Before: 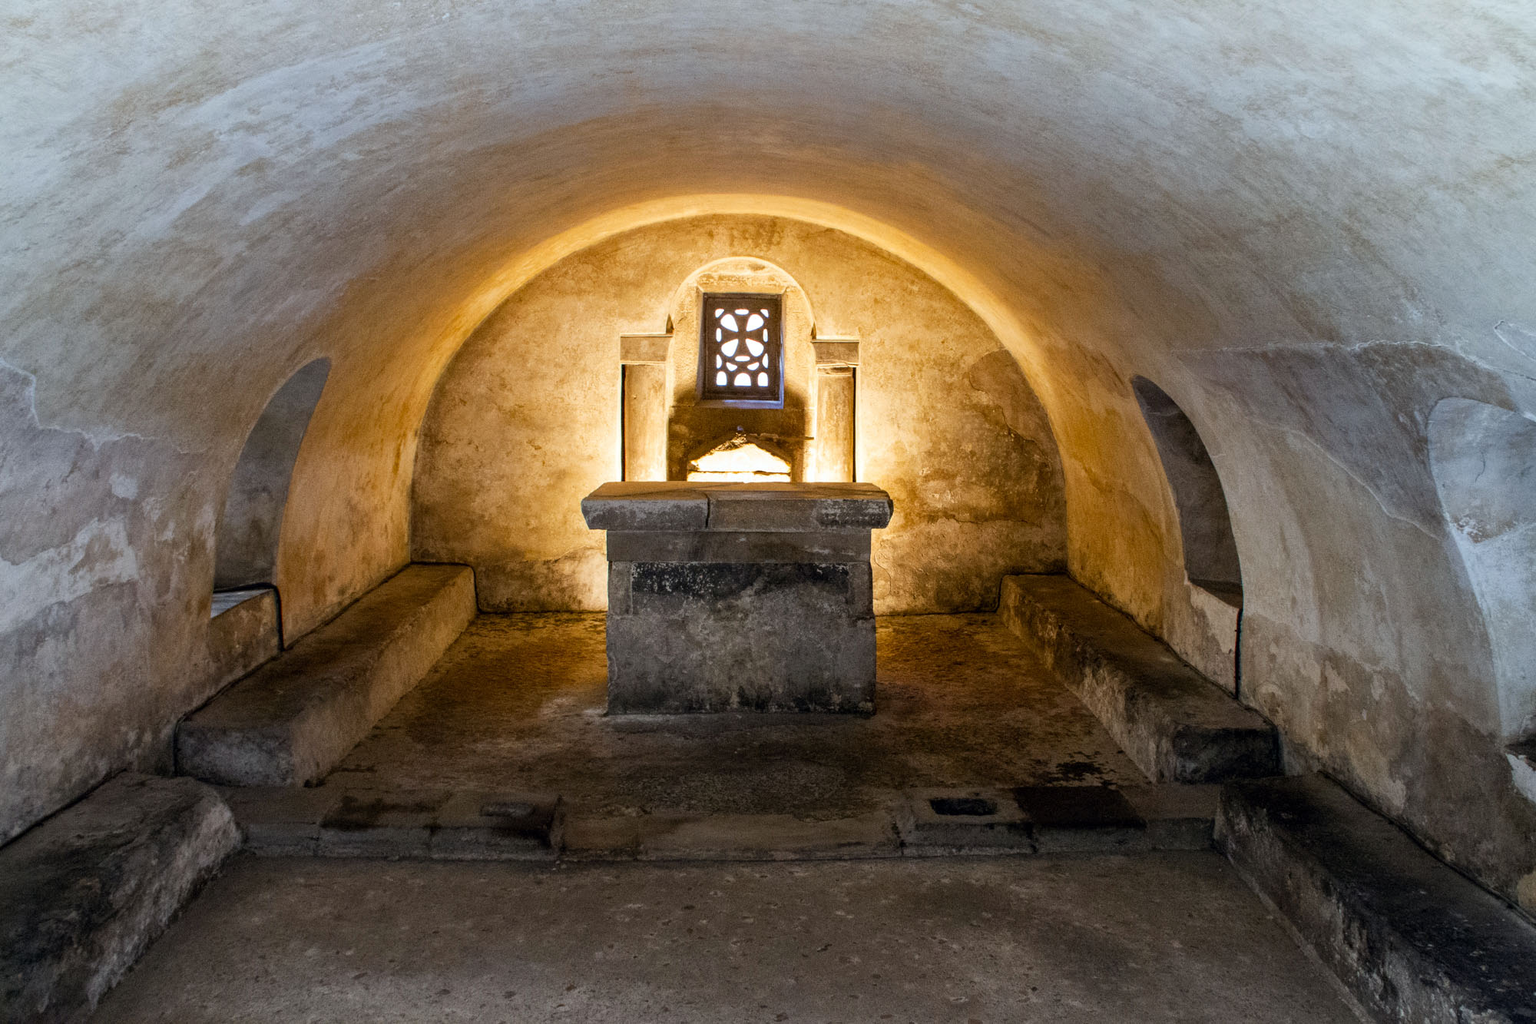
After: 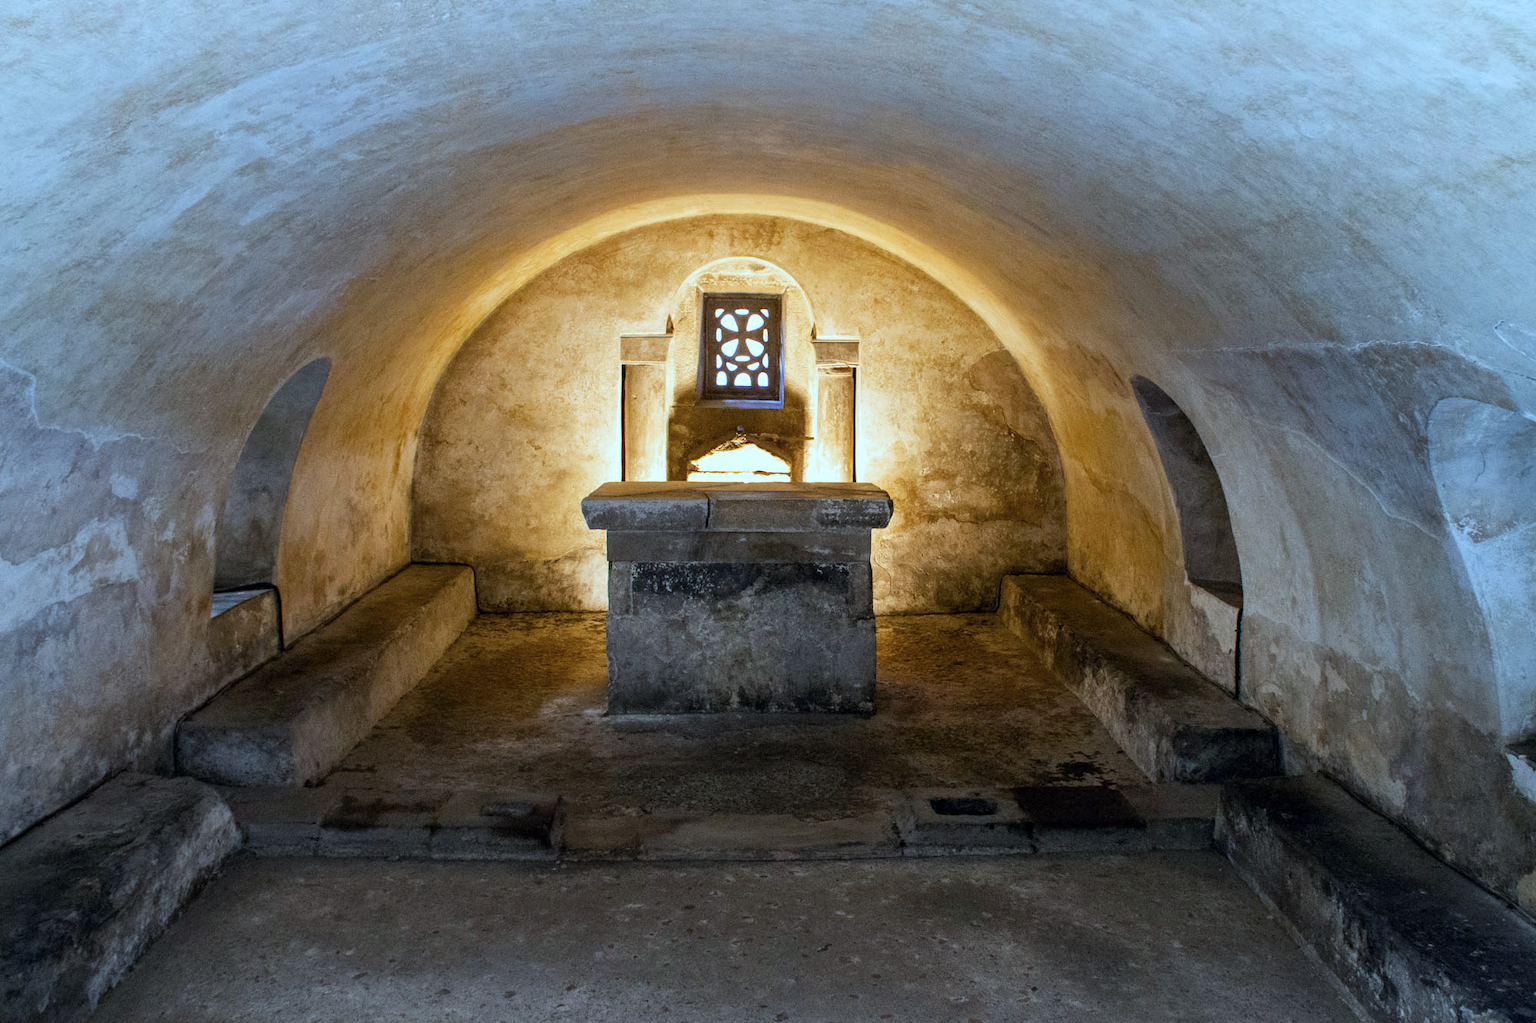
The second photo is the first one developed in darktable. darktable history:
color calibration: x 0.382, y 0.372, temperature 3898.54 K
